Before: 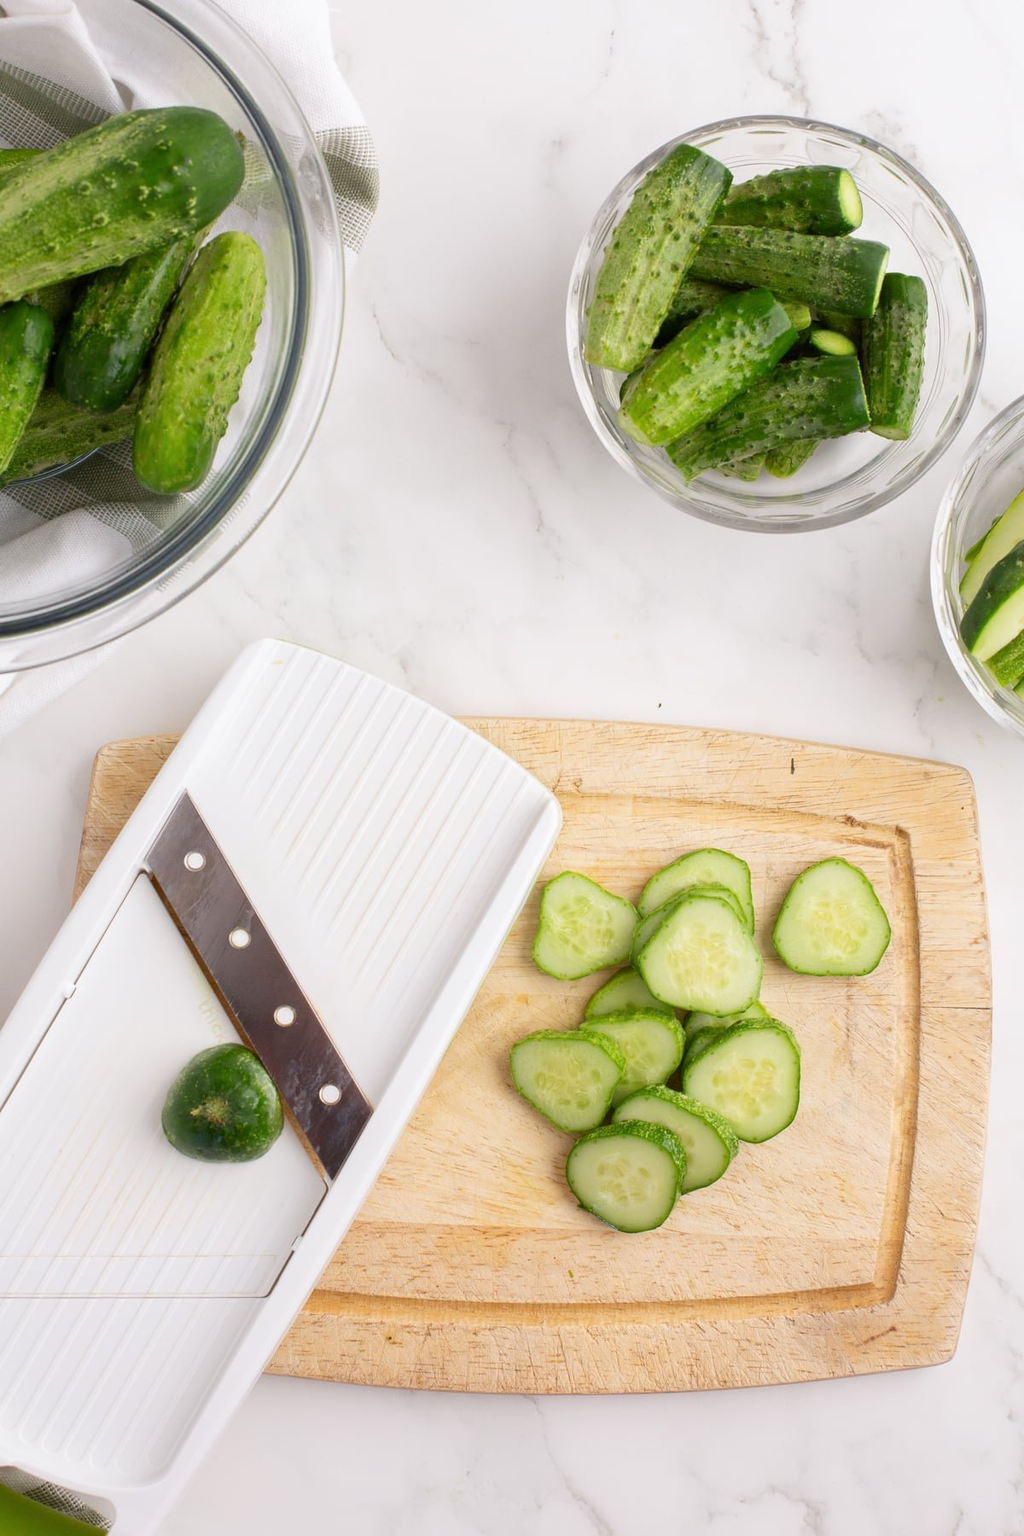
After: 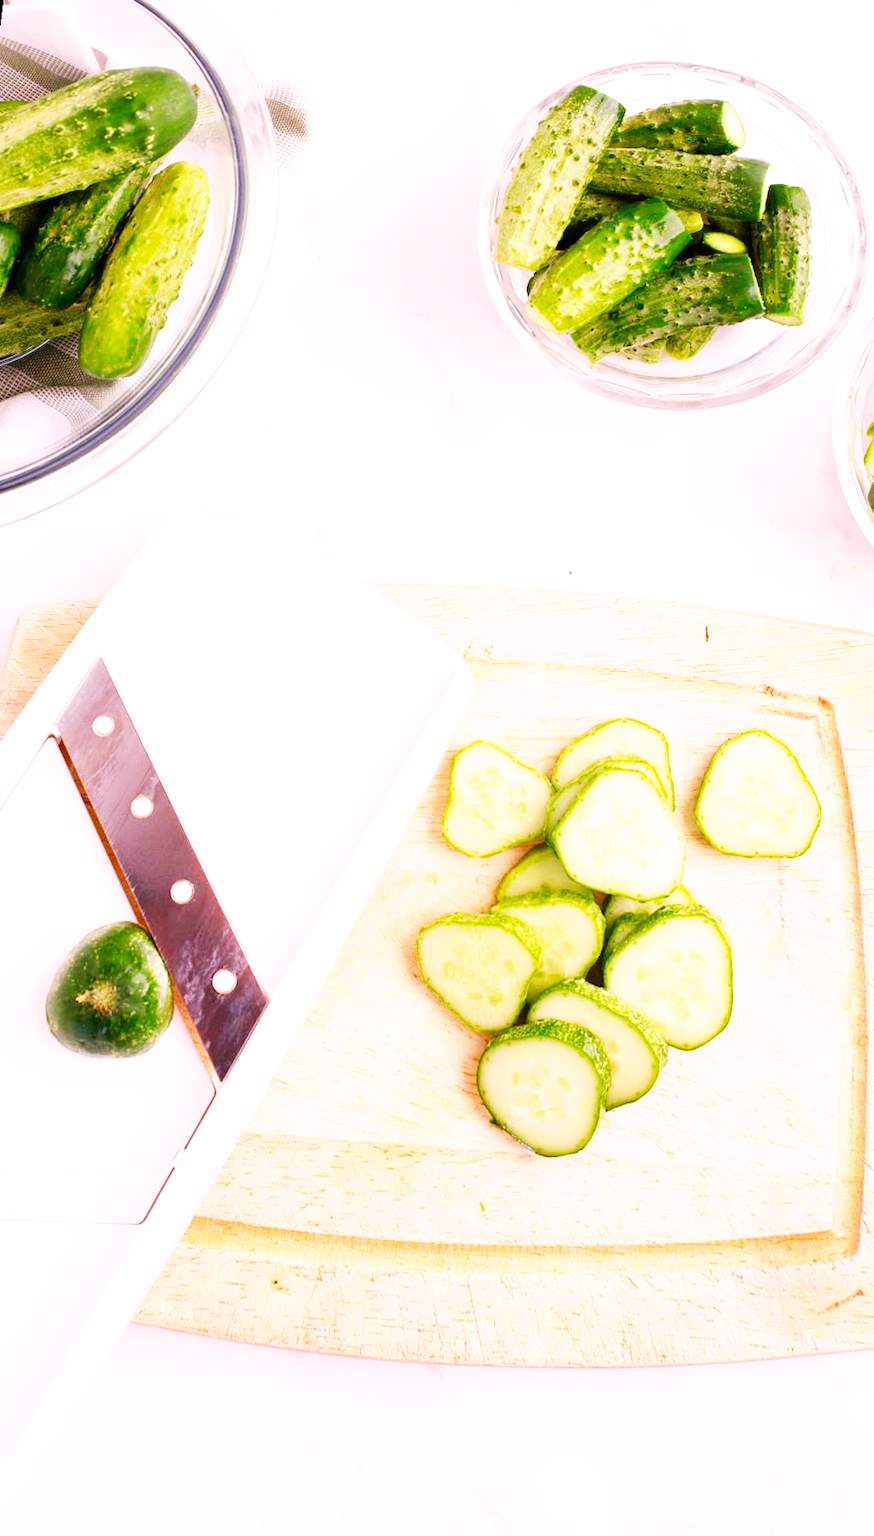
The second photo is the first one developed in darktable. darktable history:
rotate and perspective: rotation 0.72°, lens shift (vertical) -0.352, lens shift (horizontal) -0.051, crop left 0.152, crop right 0.859, crop top 0.019, crop bottom 0.964
base curve: curves: ch0 [(0, 0) (0.007, 0.004) (0.027, 0.03) (0.046, 0.07) (0.207, 0.54) (0.442, 0.872) (0.673, 0.972) (1, 1)], preserve colors none
white balance: red 1.188, blue 1.11
